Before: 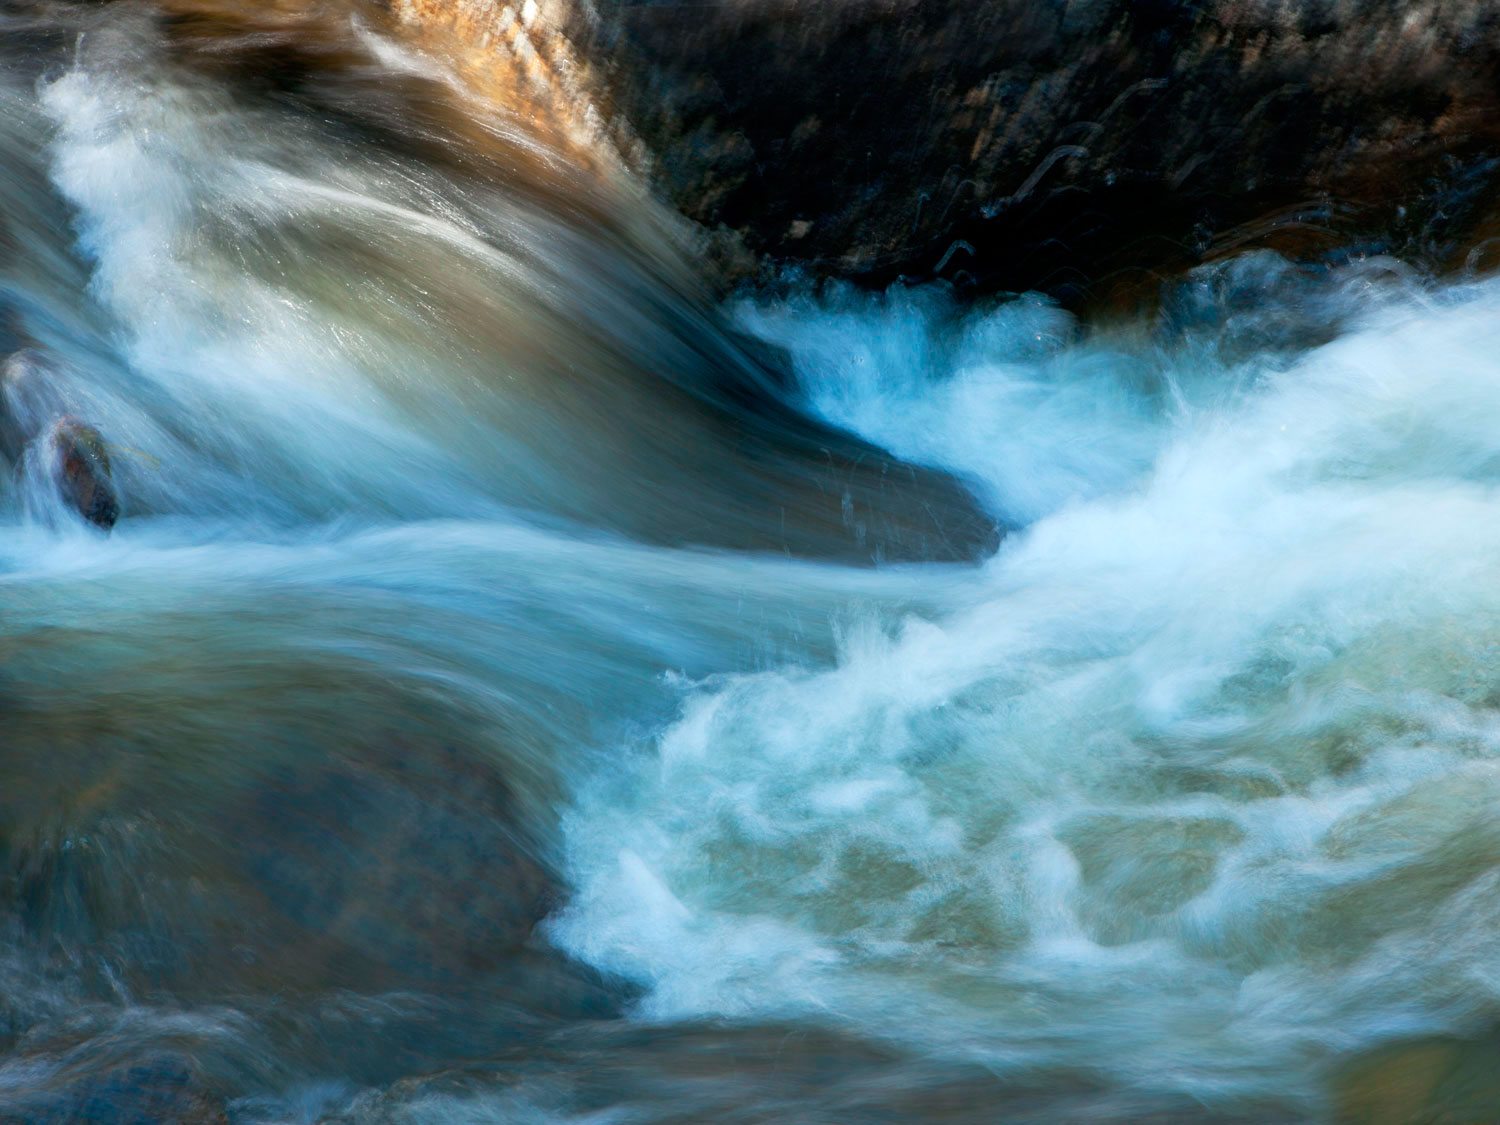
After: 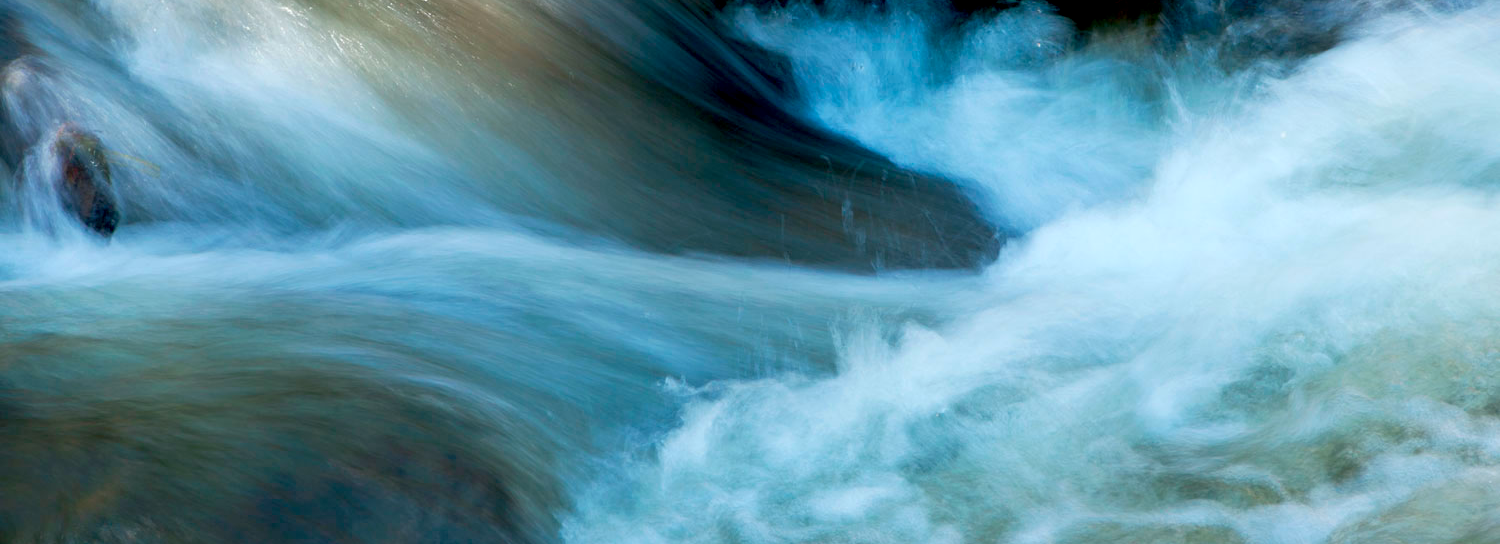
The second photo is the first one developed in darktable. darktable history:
exposure: black level correction 0.01, exposure 0.014 EV, compensate highlight preservation false
crop and rotate: top 26.056%, bottom 25.543%
